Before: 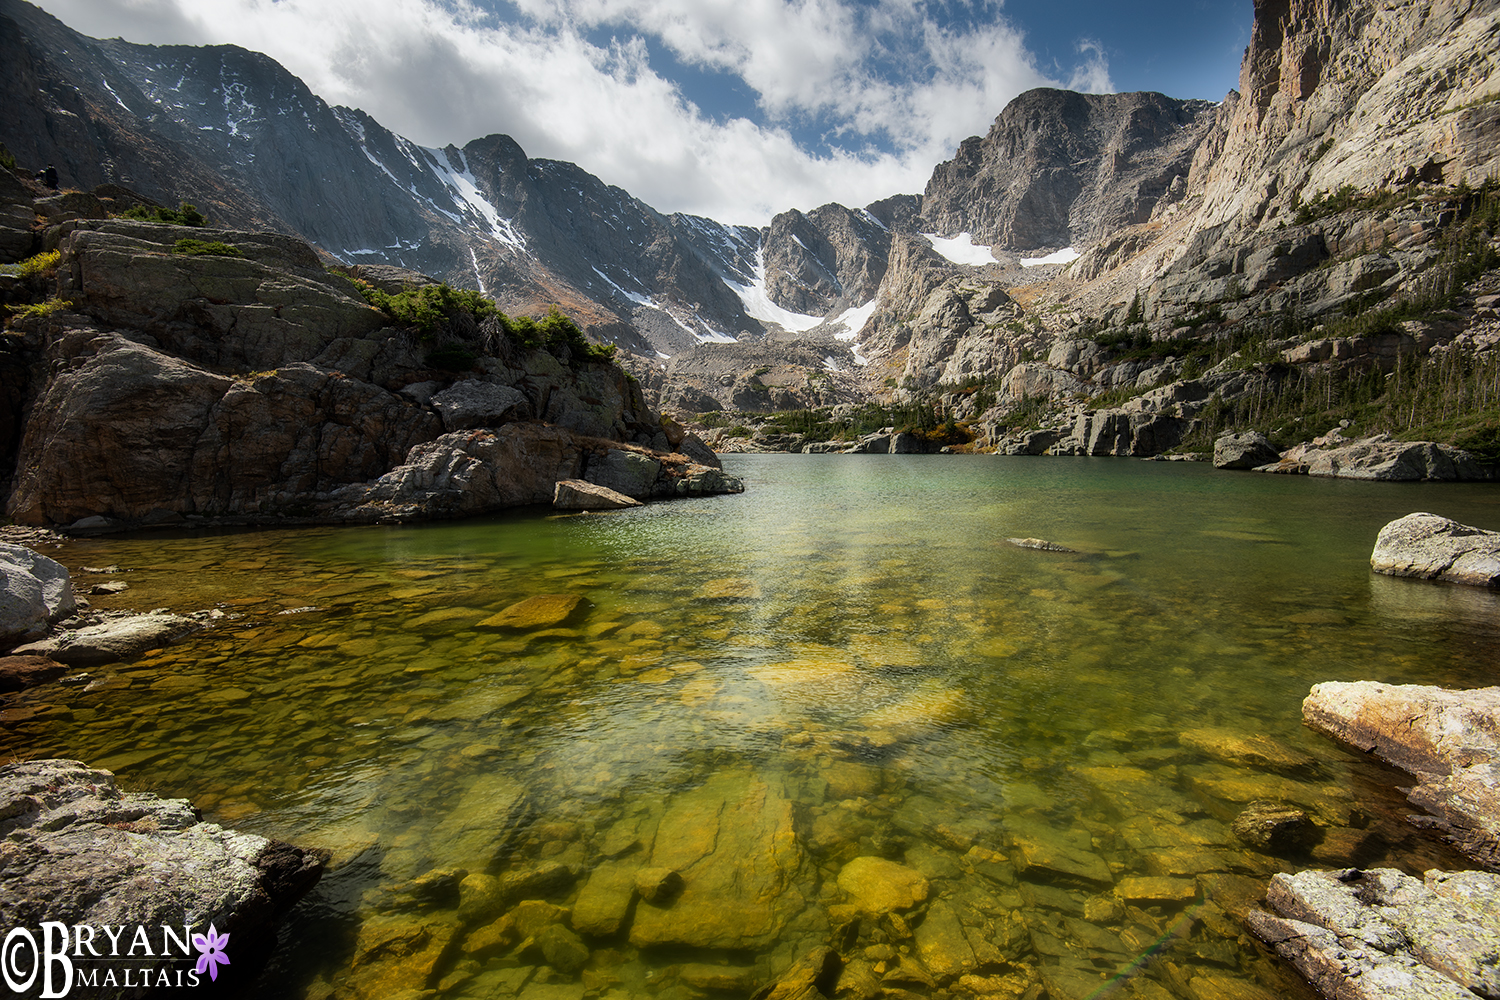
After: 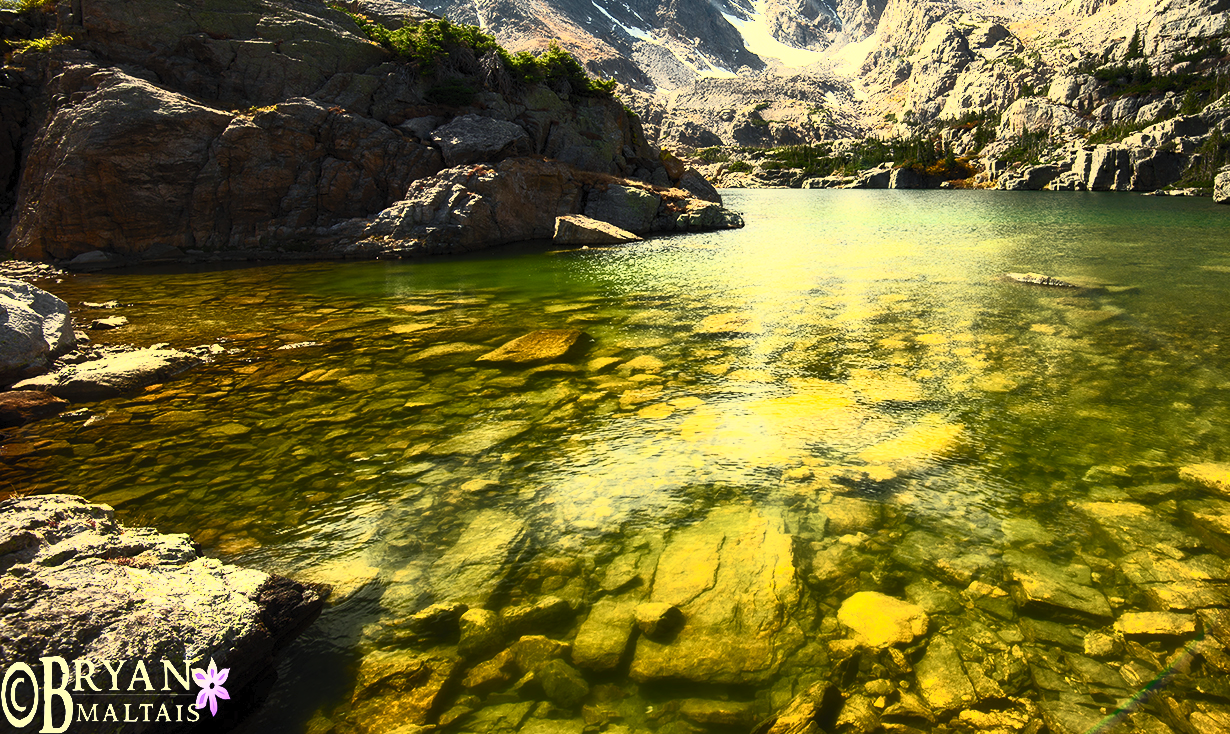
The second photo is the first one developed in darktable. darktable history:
crop: top 26.531%, right 17.959%
contrast brightness saturation: contrast 0.83, brightness 0.59, saturation 0.59
color balance rgb: shadows lift › chroma 2%, shadows lift › hue 263°, highlights gain › chroma 8%, highlights gain › hue 84°, linear chroma grading › global chroma -15%, saturation formula JzAzBz (2021)
